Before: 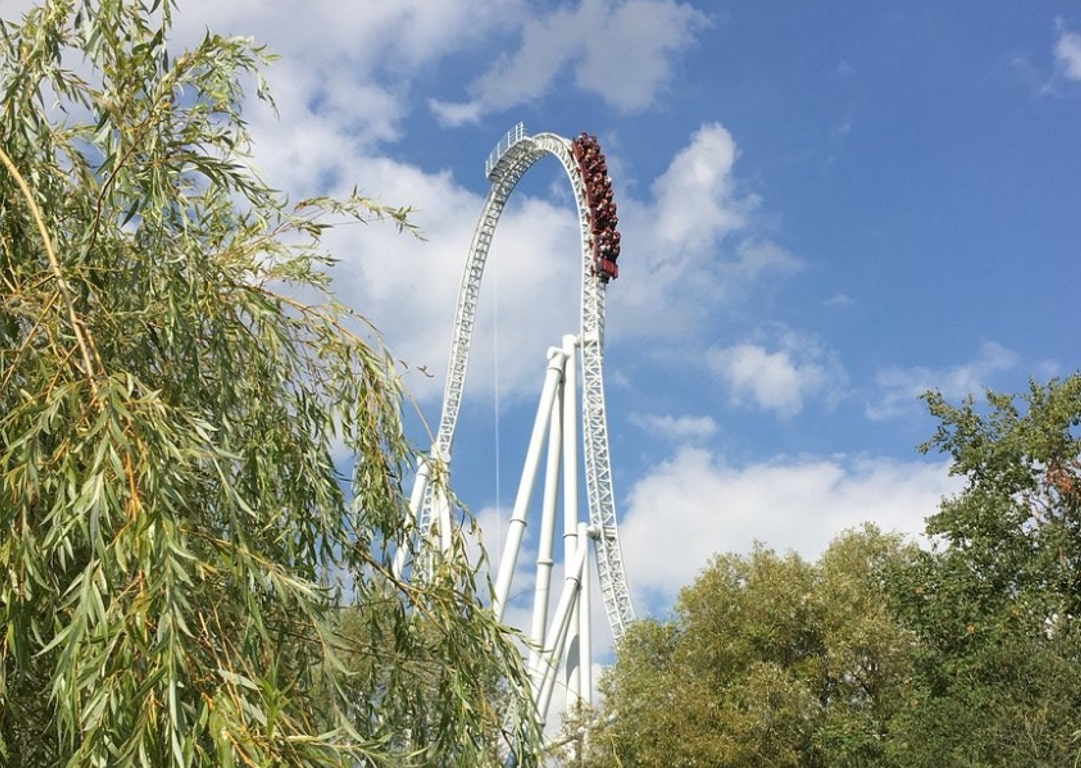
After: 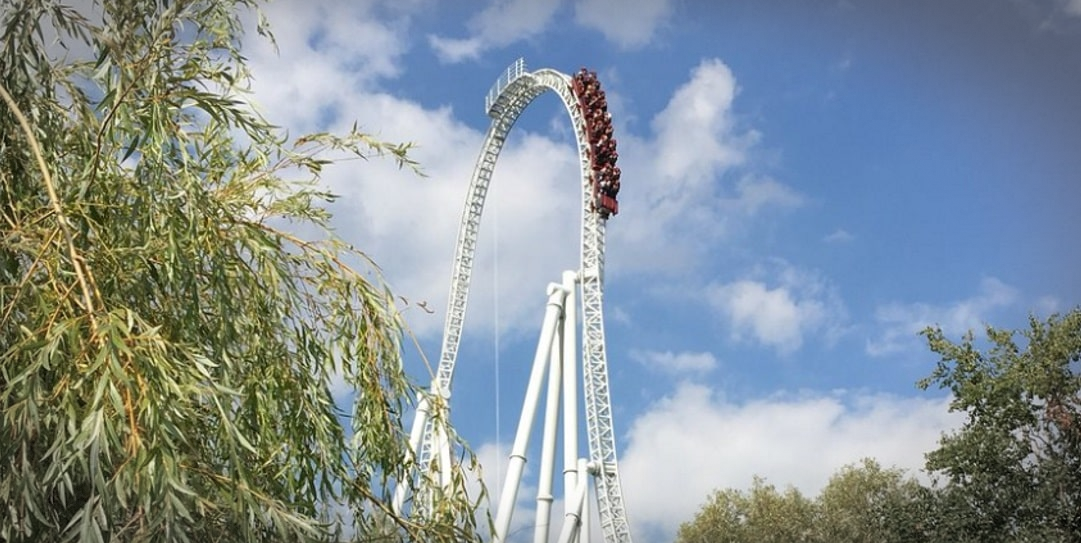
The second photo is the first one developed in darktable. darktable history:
crop and rotate: top 8.403%, bottom 20.872%
tone equalizer: on, module defaults
vignetting: center (-0.031, -0.043), automatic ratio true, dithering 8-bit output
